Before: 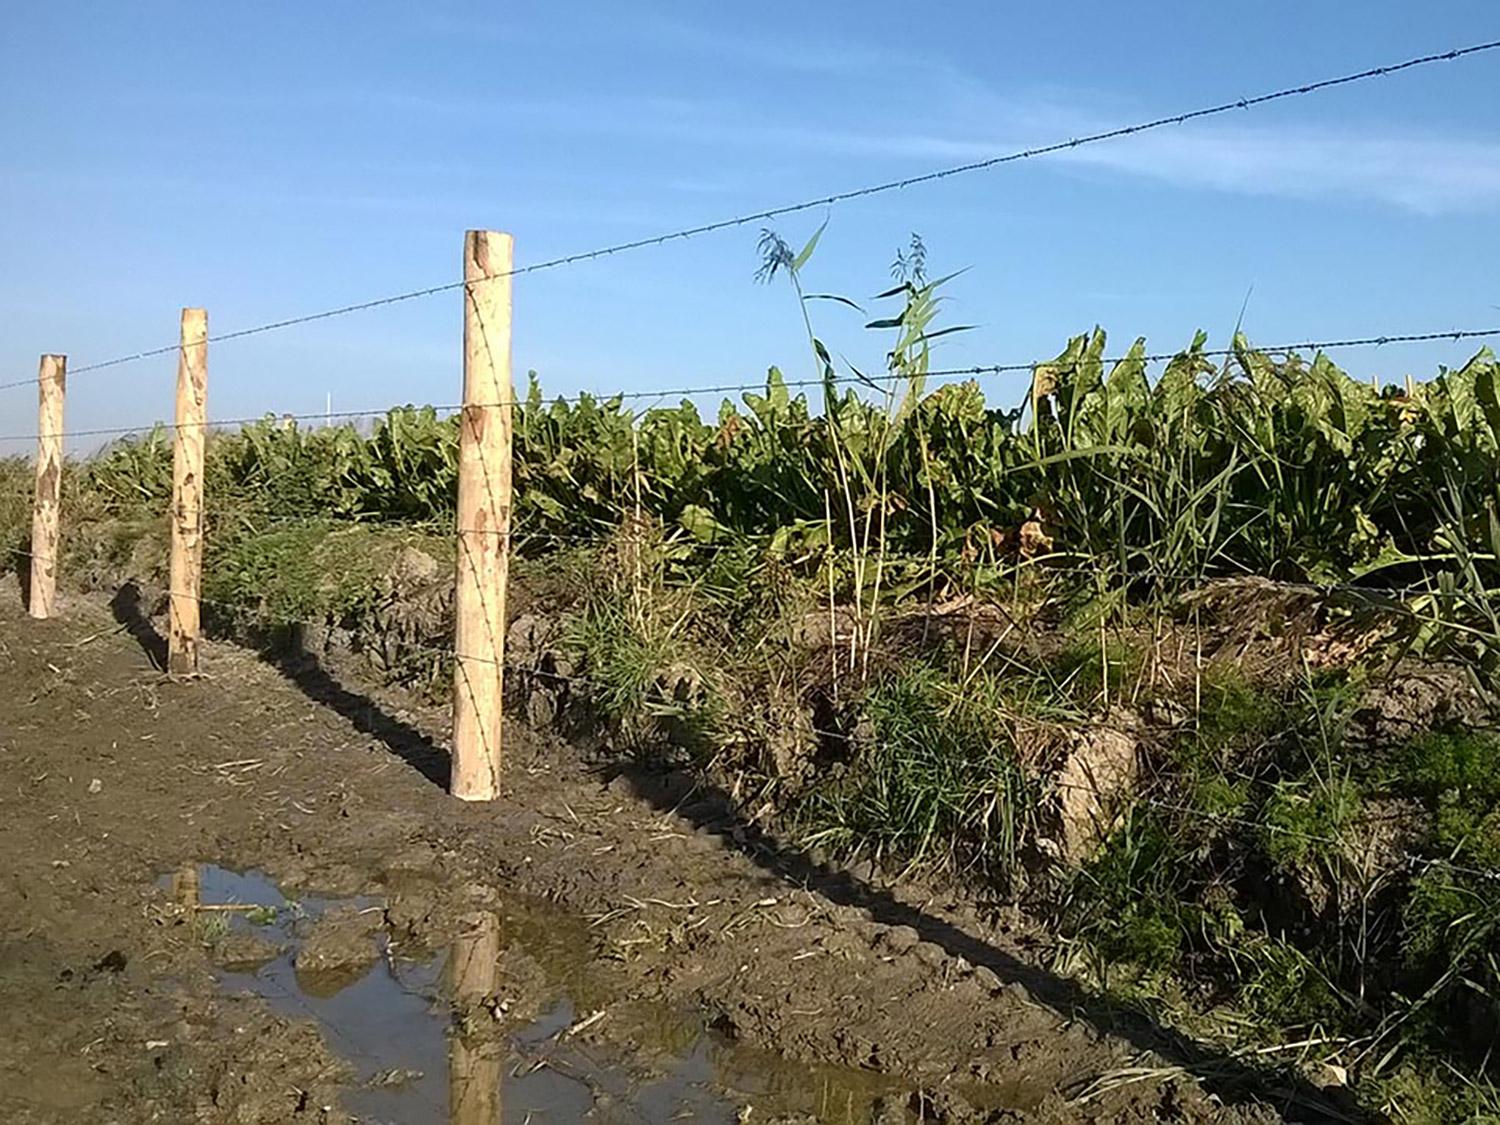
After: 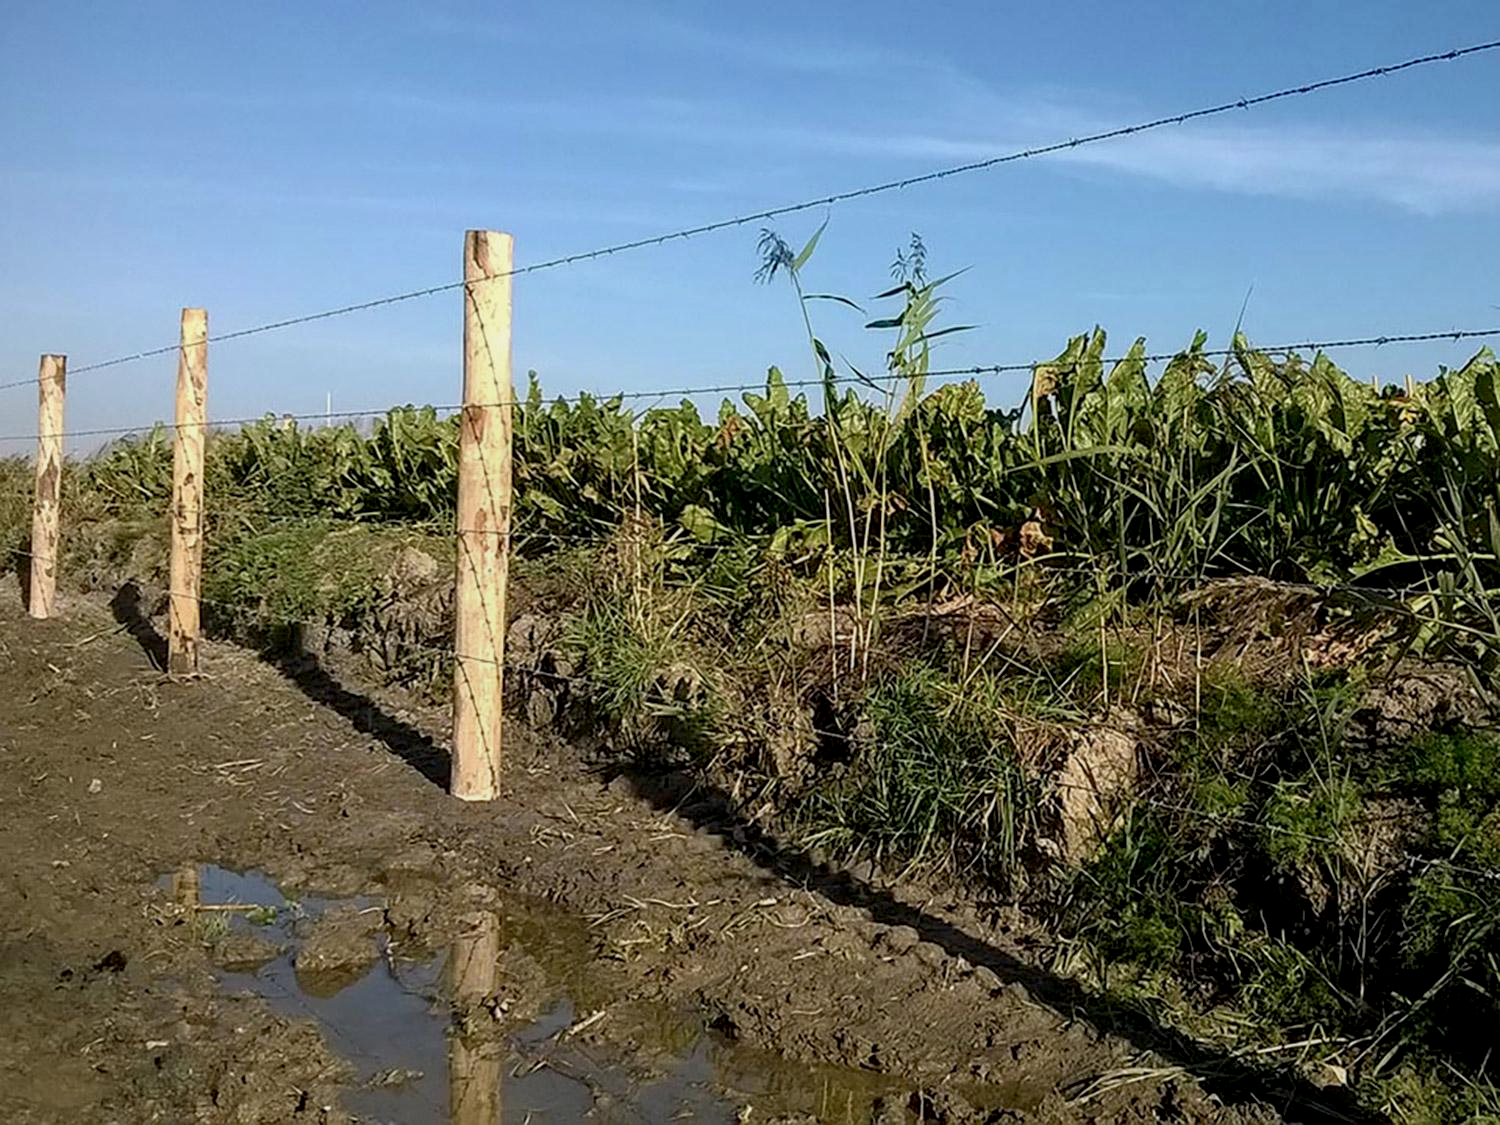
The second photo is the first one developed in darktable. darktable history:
exposure: black level correction 0.006, exposure -0.226 EV, compensate highlight preservation false
local contrast: detail 118%
